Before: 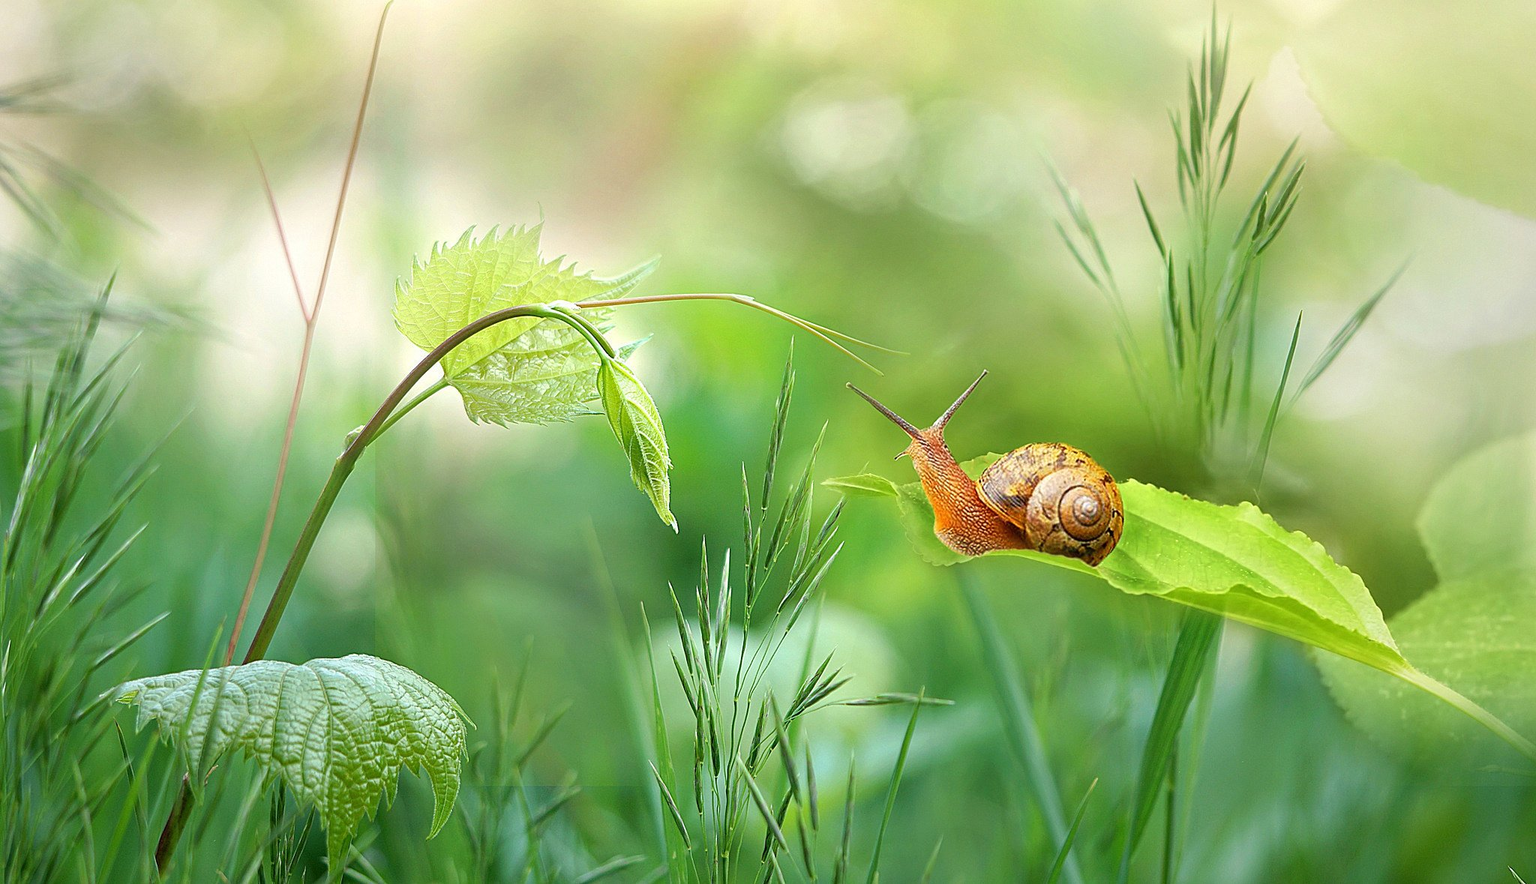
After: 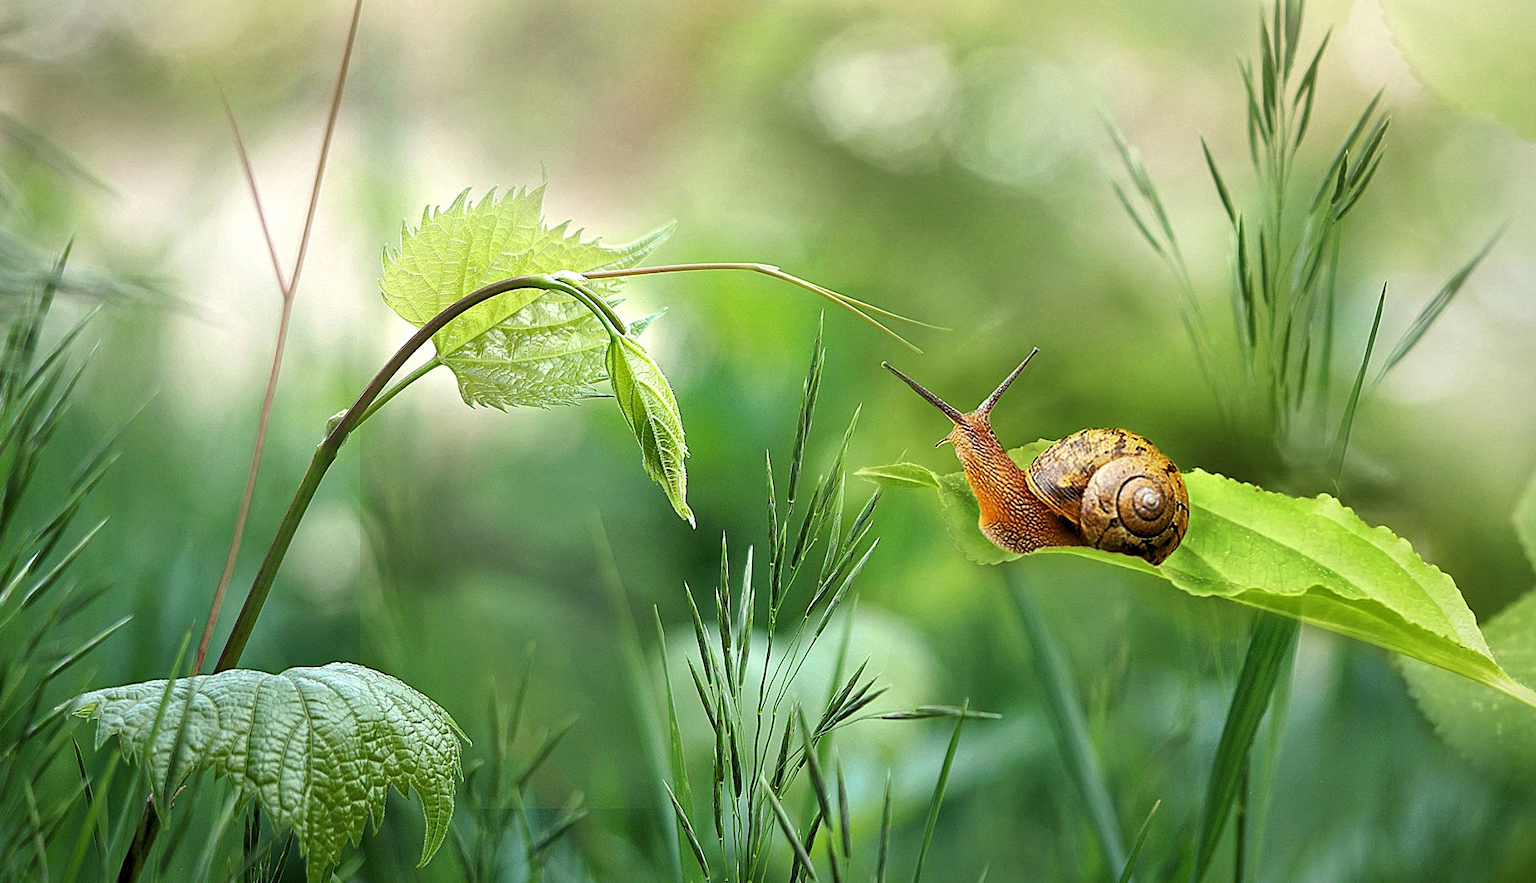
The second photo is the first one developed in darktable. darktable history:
crop: left 3.305%, top 6.436%, right 6.389%, bottom 3.258%
levels: levels [0.116, 0.574, 1]
exposure: black level correction 0.001, compensate highlight preservation false
local contrast: mode bilateral grid, contrast 20, coarseness 50, detail 120%, midtone range 0.2
